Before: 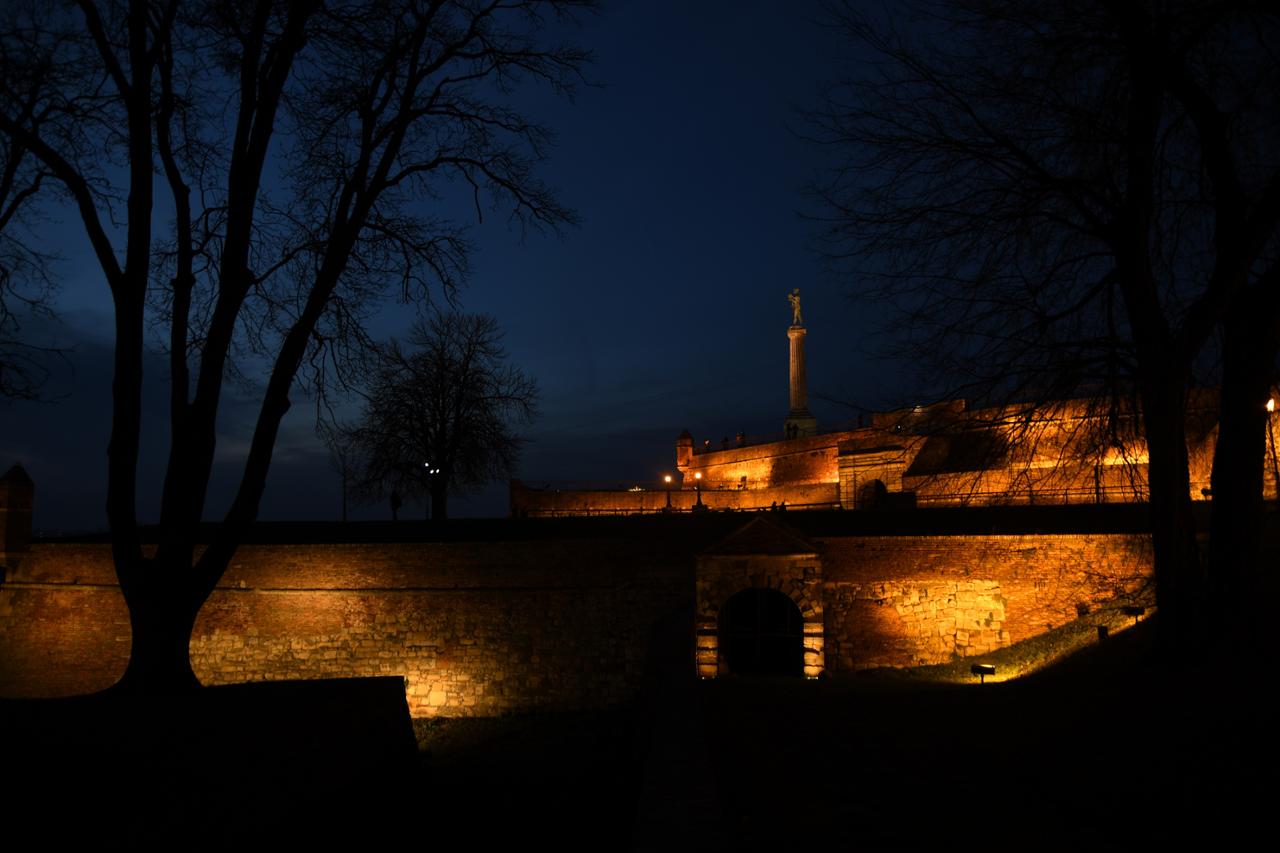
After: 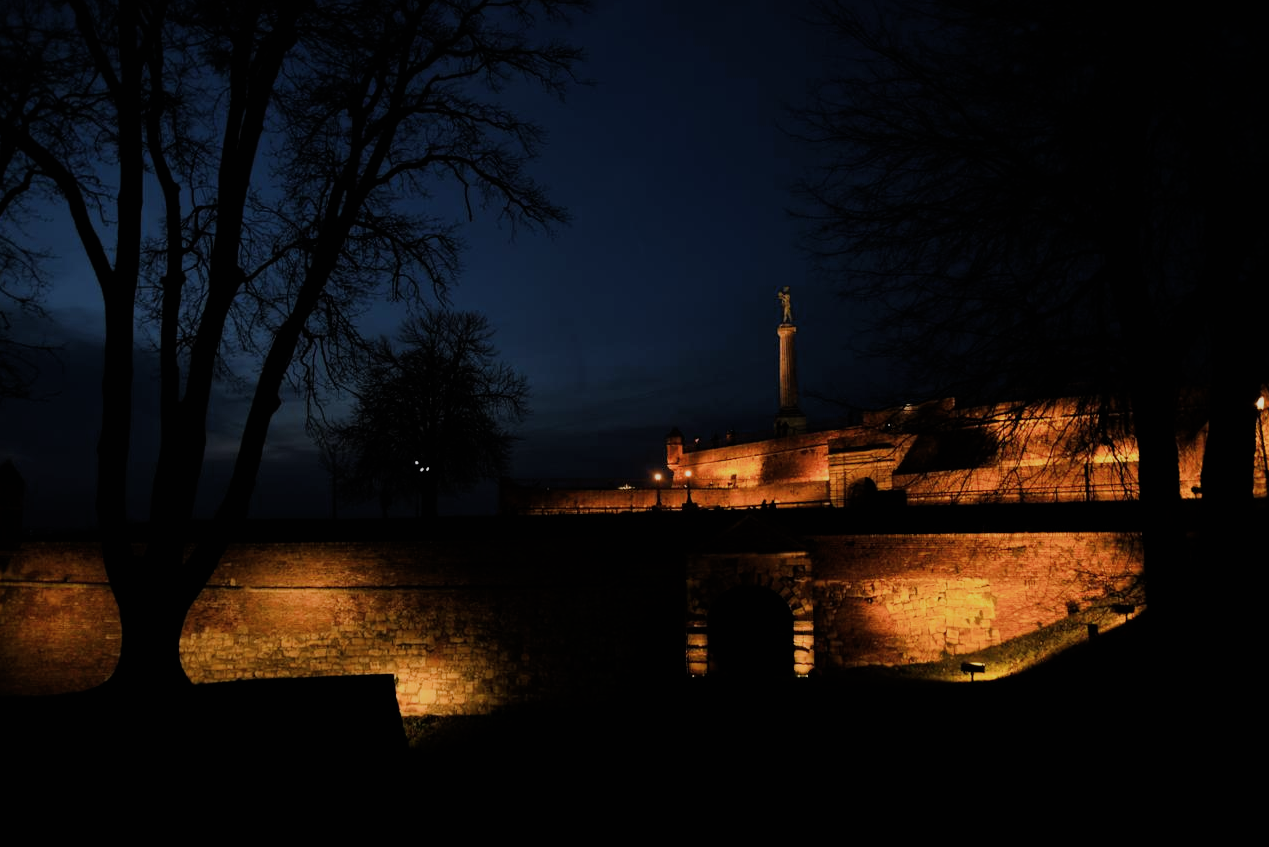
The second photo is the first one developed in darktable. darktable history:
filmic rgb: black relative exposure -6.97 EV, white relative exposure 5.61 EV, hardness 2.84
color correction: highlights b* -0.026
exposure: exposure 0.201 EV, compensate exposure bias true, compensate highlight preservation false
crop and rotate: left 0.832%, top 0.288%, bottom 0.393%
color balance rgb: power › hue 173.07°, global offset › luminance 0.237%, perceptual saturation grading › global saturation -0.066%
